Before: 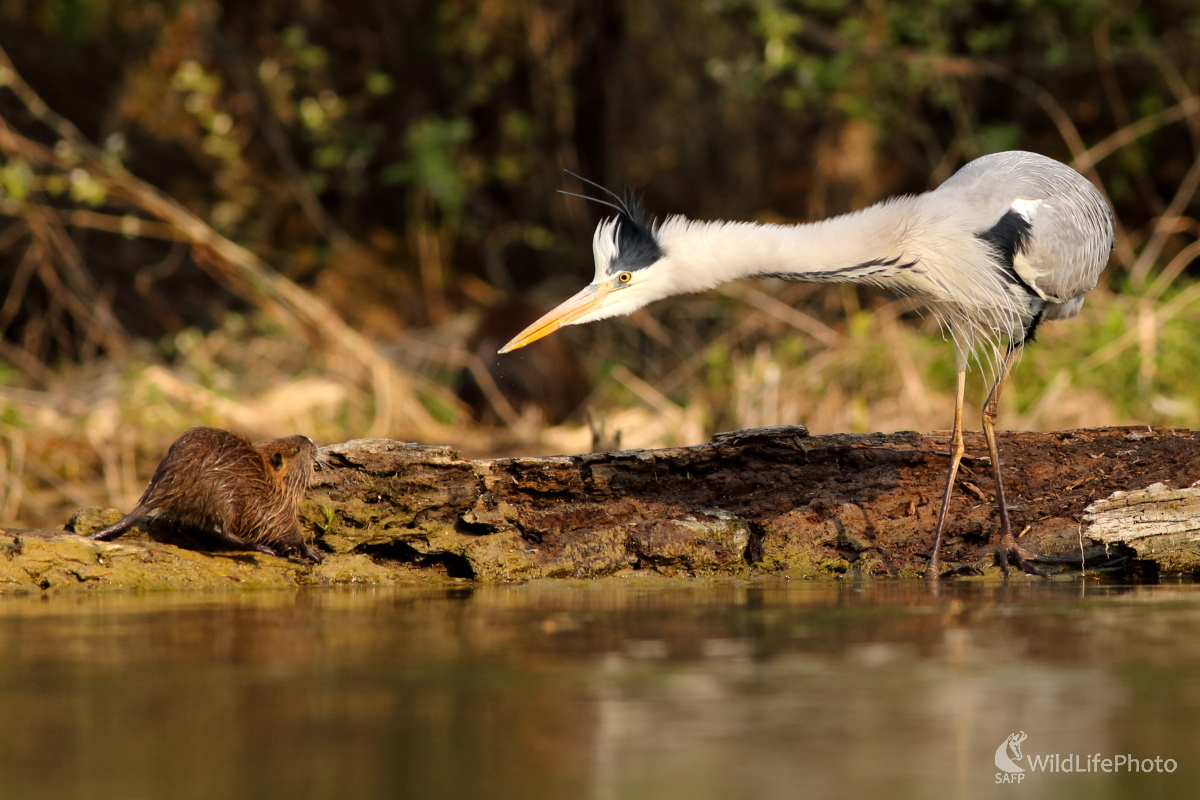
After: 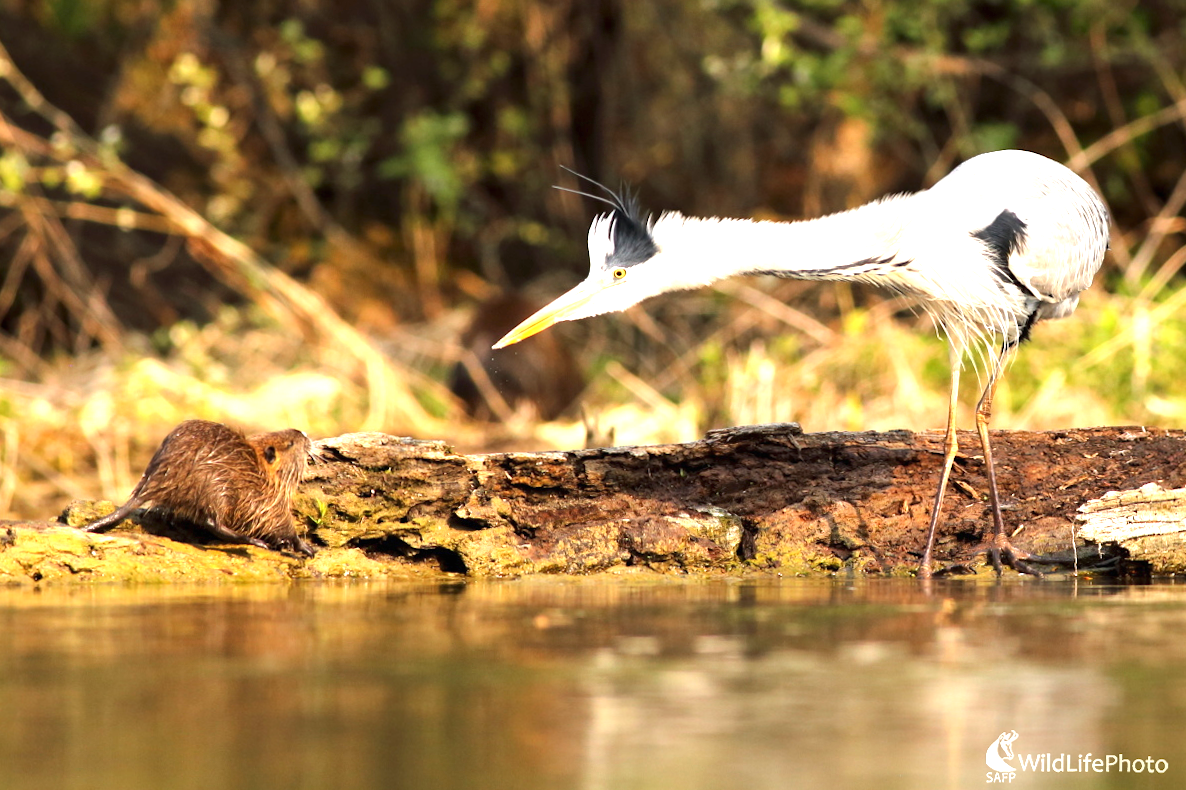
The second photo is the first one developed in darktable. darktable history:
tone equalizer: edges refinement/feathering 500, mask exposure compensation -1.57 EV, preserve details no
crop and rotate: angle -0.45°
exposure: black level correction 0, exposure 1.448 EV, compensate exposure bias true, compensate highlight preservation false
